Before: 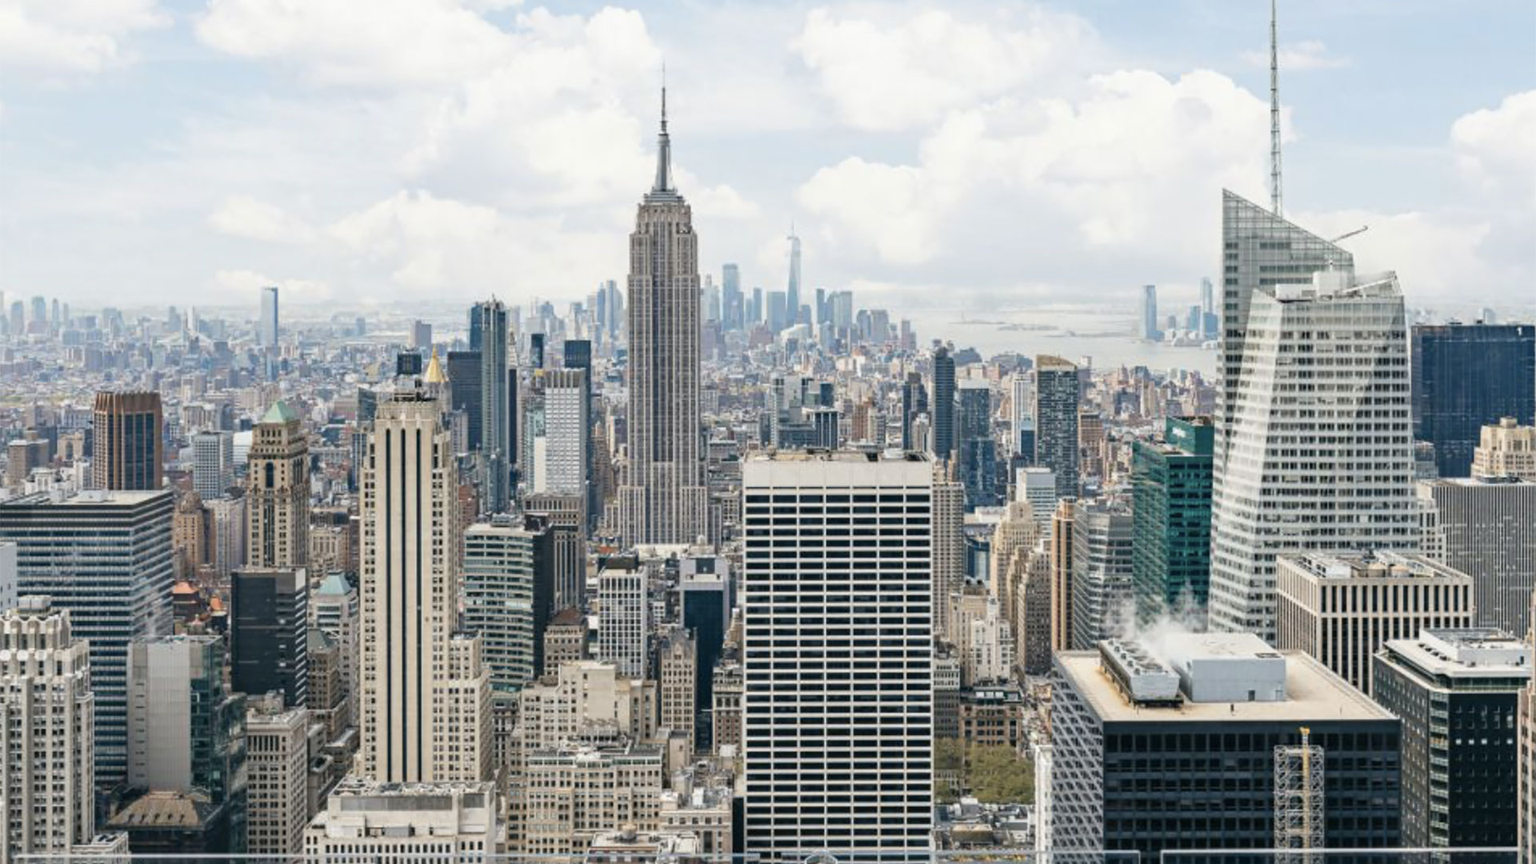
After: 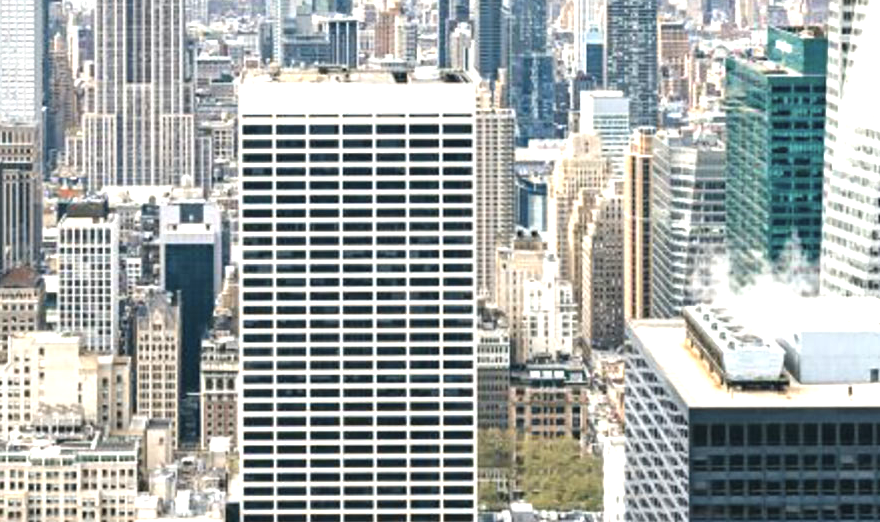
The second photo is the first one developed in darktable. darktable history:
exposure: black level correction -0.002, exposure 1.115 EV, compensate highlight preservation false
crop: left 35.976%, top 45.819%, right 18.162%, bottom 5.807%
